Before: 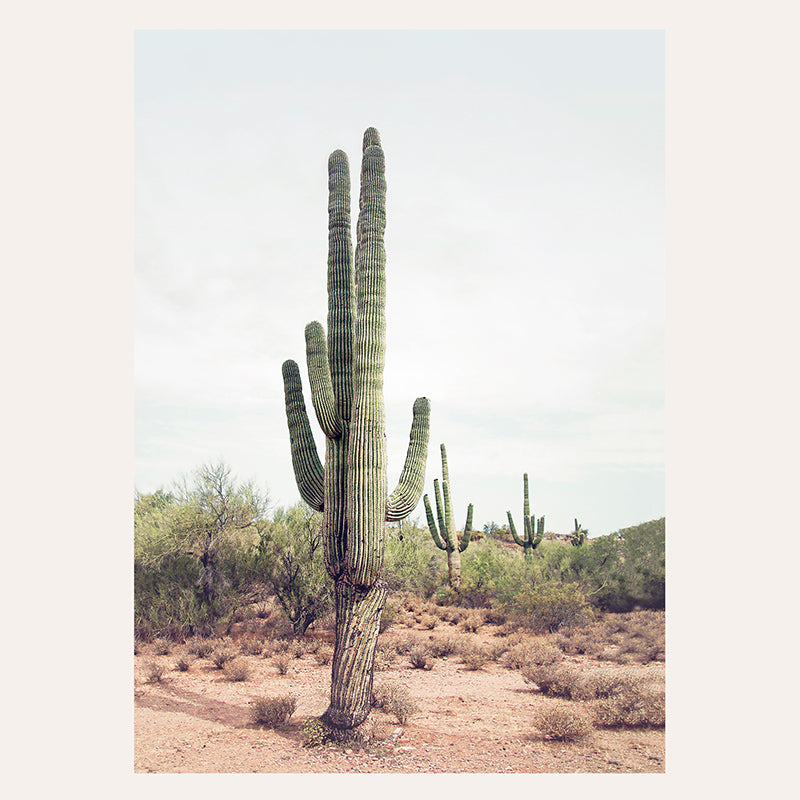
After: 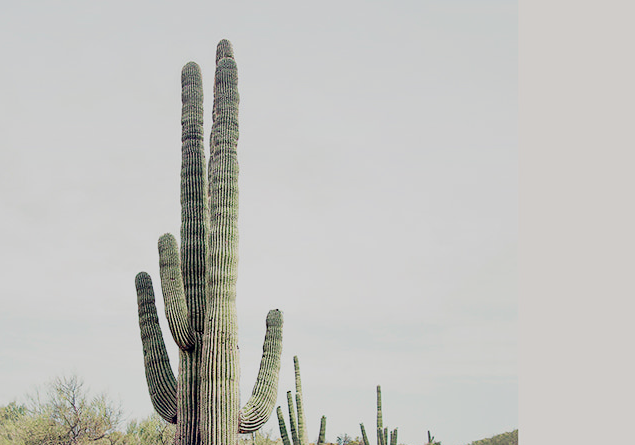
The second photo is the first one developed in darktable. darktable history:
crop: left 18.38%, top 11.092%, right 2.134%, bottom 33.217%
filmic rgb: black relative exposure -7.65 EV, white relative exposure 4.56 EV, hardness 3.61
